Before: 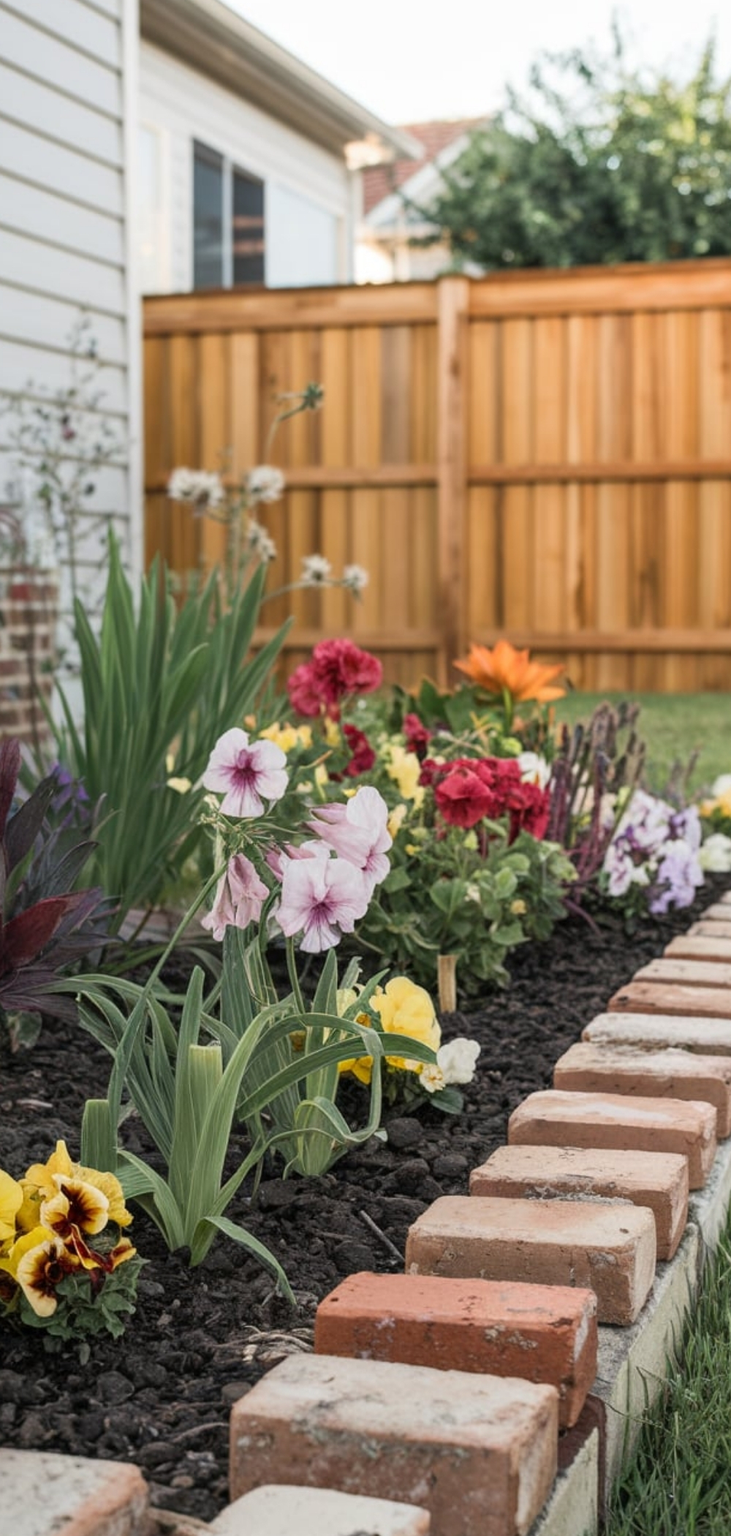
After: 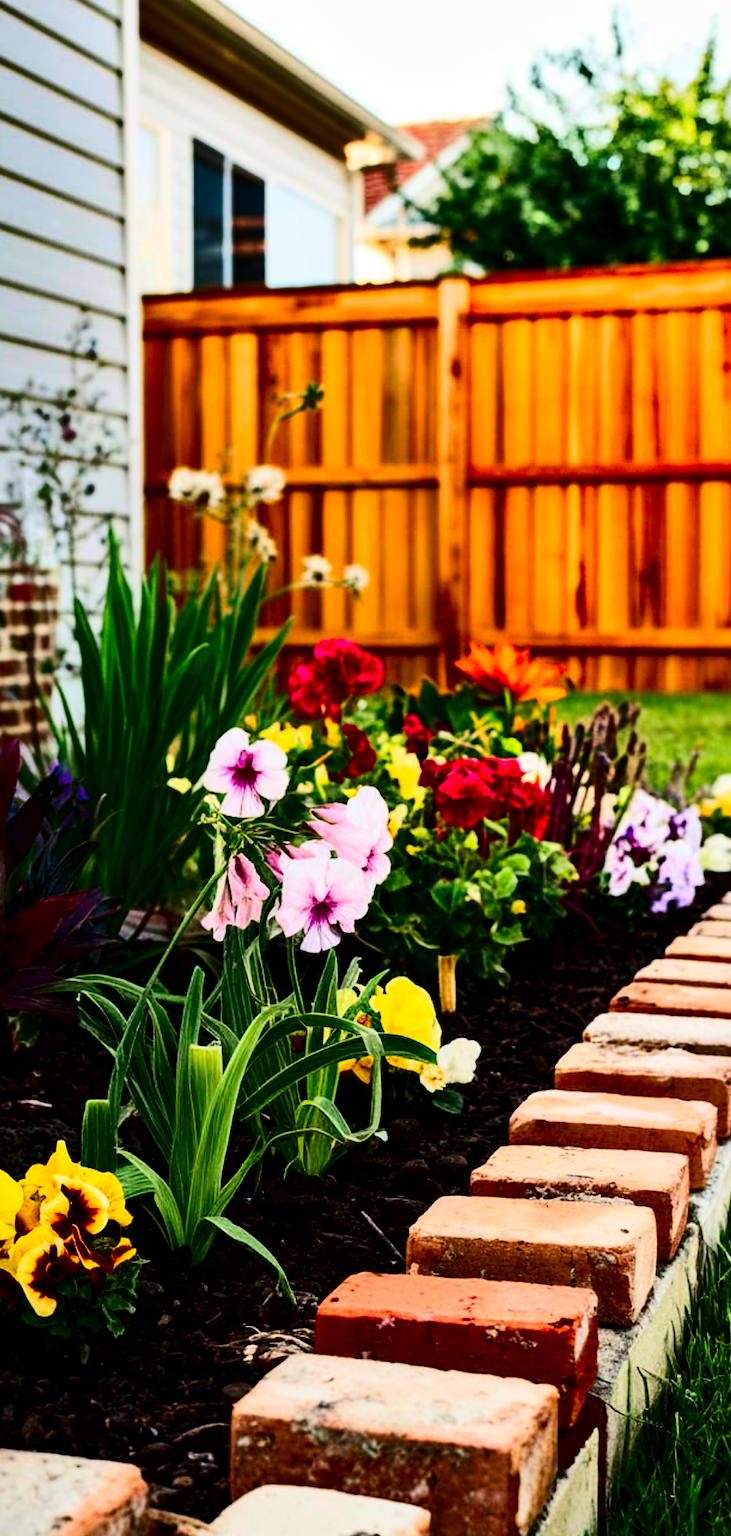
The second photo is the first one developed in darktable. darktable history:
contrast brightness saturation: brightness -1, saturation 1
shadows and highlights: shadows 20.91, highlights -82.73, soften with gaussian
rgb curve: curves: ch0 [(0, 0) (0.21, 0.15) (0.24, 0.21) (0.5, 0.75) (0.75, 0.96) (0.89, 0.99) (1, 1)]; ch1 [(0, 0.02) (0.21, 0.13) (0.25, 0.2) (0.5, 0.67) (0.75, 0.9) (0.89, 0.97) (1, 1)]; ch2 [(0, 0.02) (0.21, 0.13) (0.25, 0.2) (0.5, 0.67) (0.75, 0.9) (0.89, 0.97) (1, 1)], compensate middle gray true
